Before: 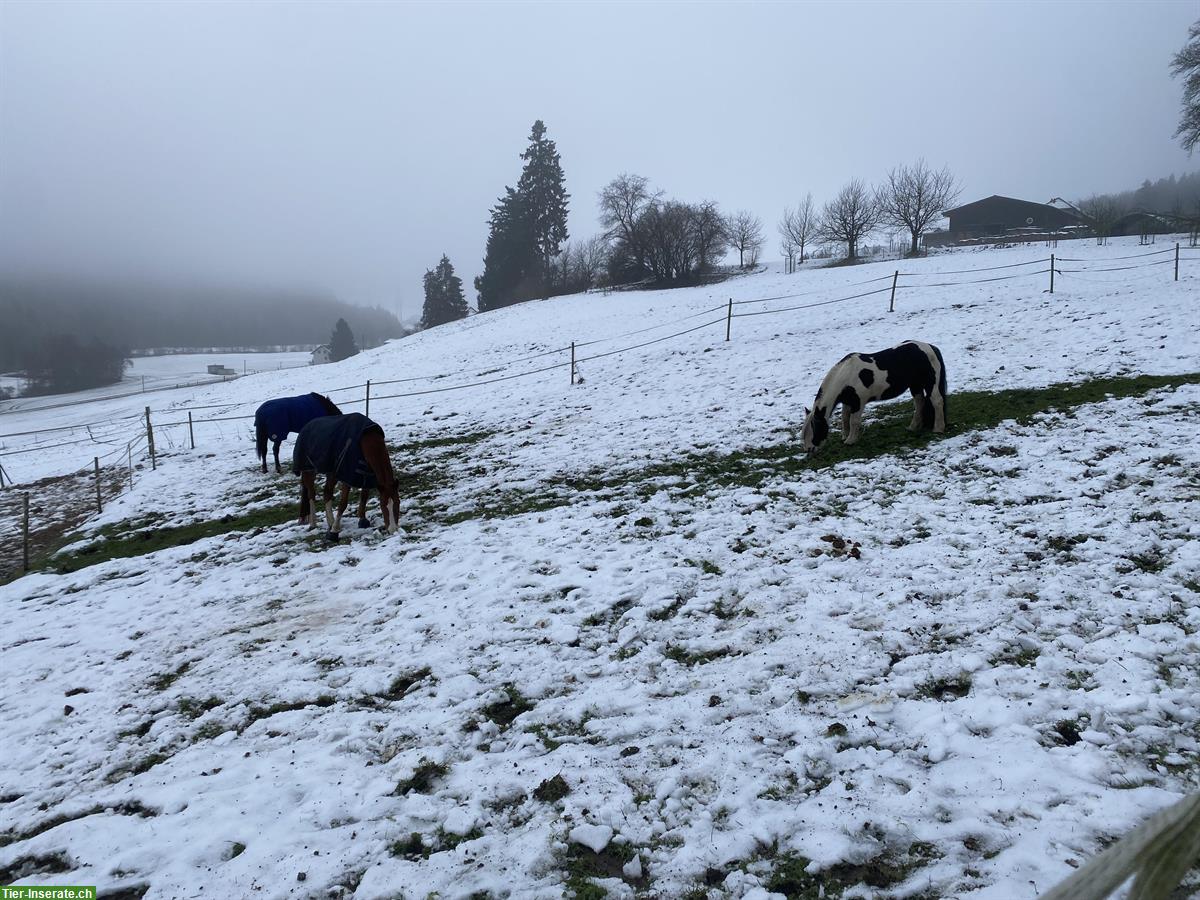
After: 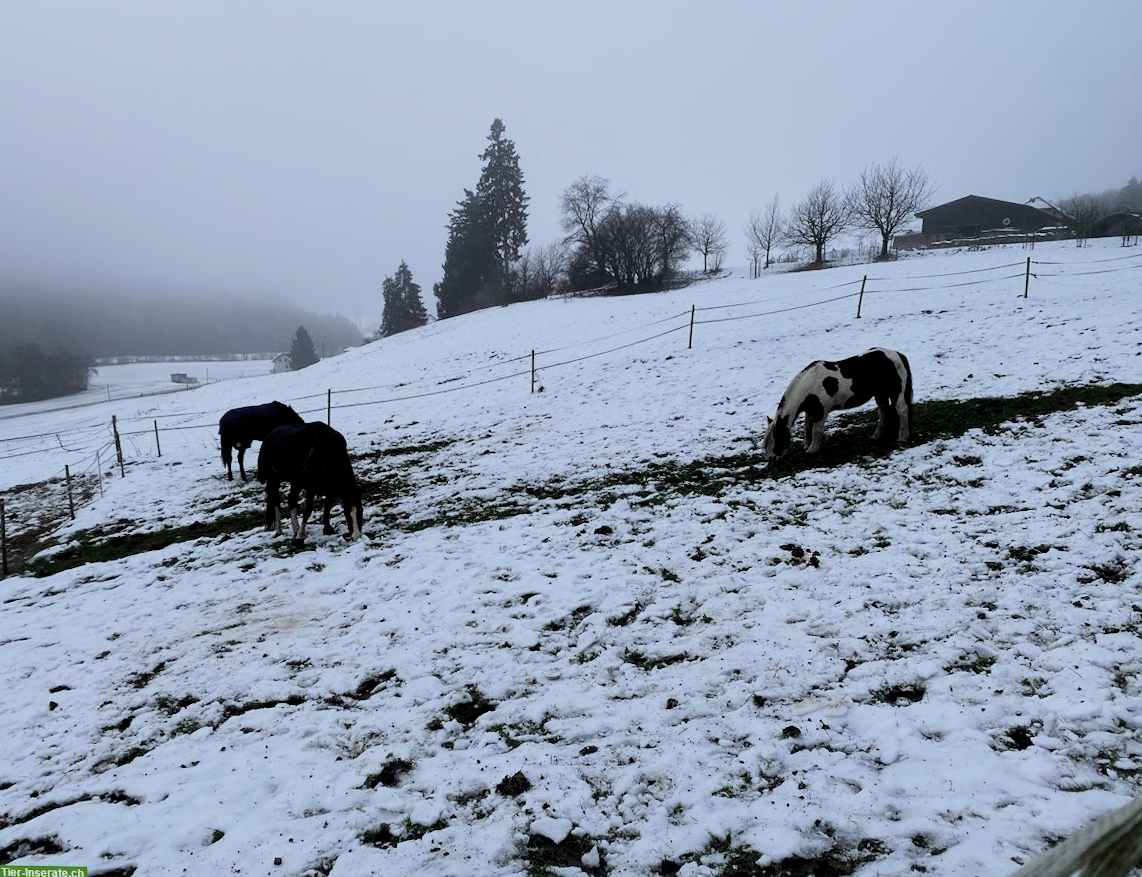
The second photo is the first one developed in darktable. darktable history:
rotate and perspective: rotation 0.074°, lens shift (vertical) 0.096, lens shift (horizontal) -0.041, crop left 0.043, crop right 0.952, crop top 0.024, crop bottom 0.979
filmic rgb: black relative exposure -7.65 EV, white relative exposure 4.56 EV, hardness 3.61, color science v6 (2022)
tone curve: curves: ch0 [(0.021, 0) (0.104, 0.052) (0.496, 0.526) (0.737, 0.783) (1, 1)], color space Lab, linked channels, preserve colors none
